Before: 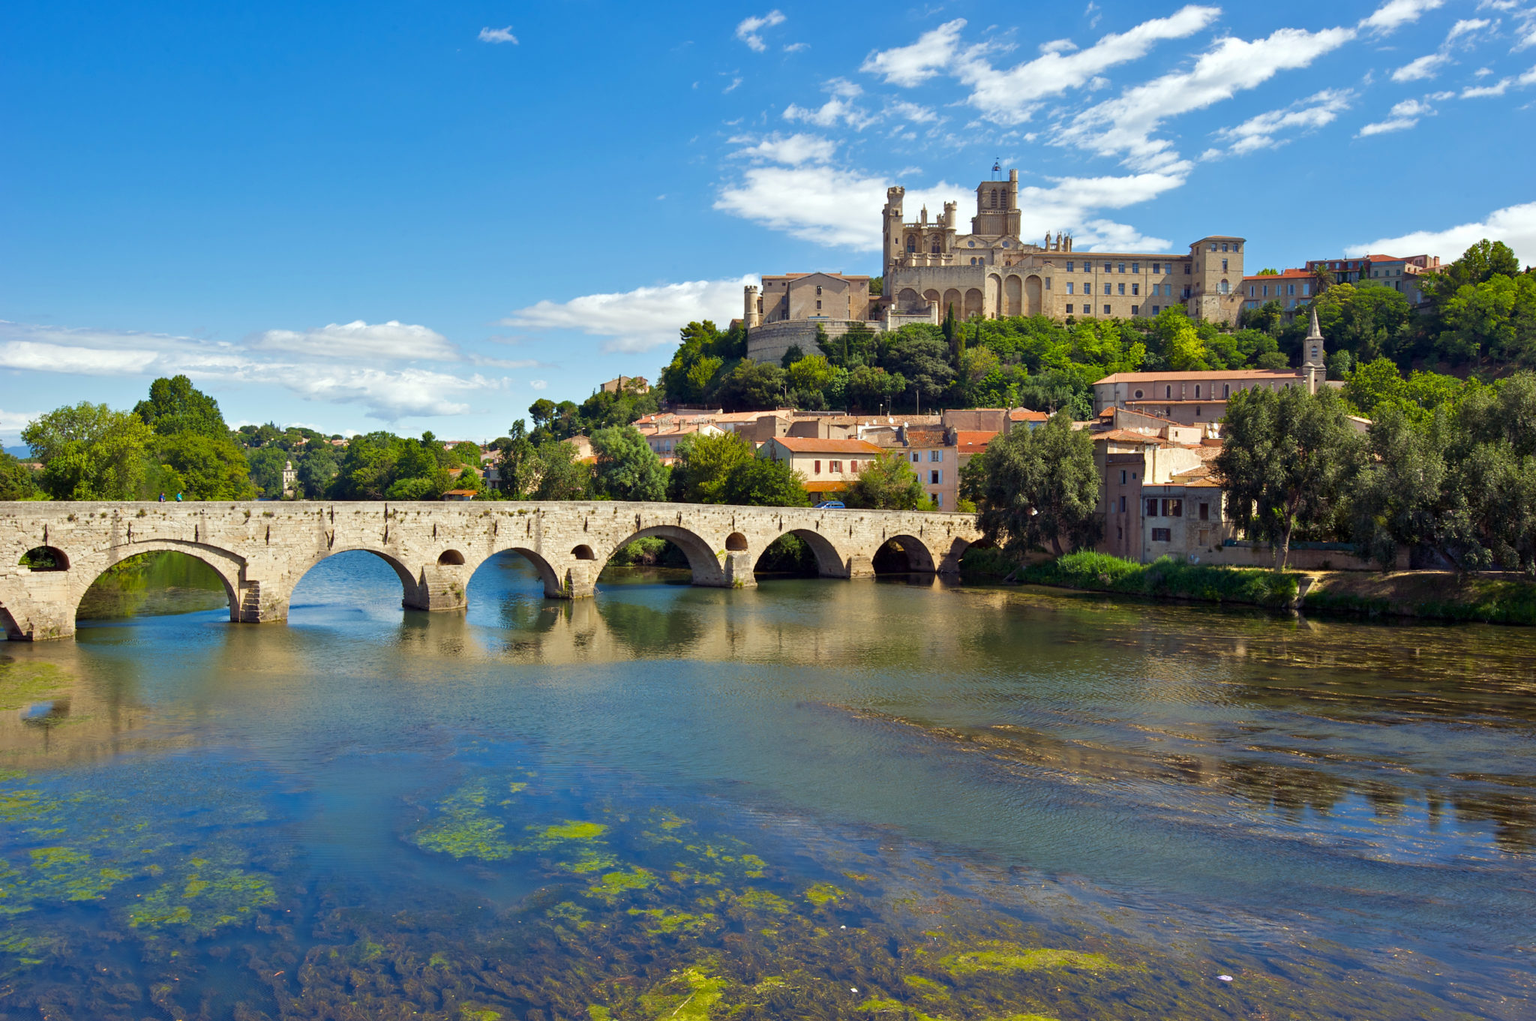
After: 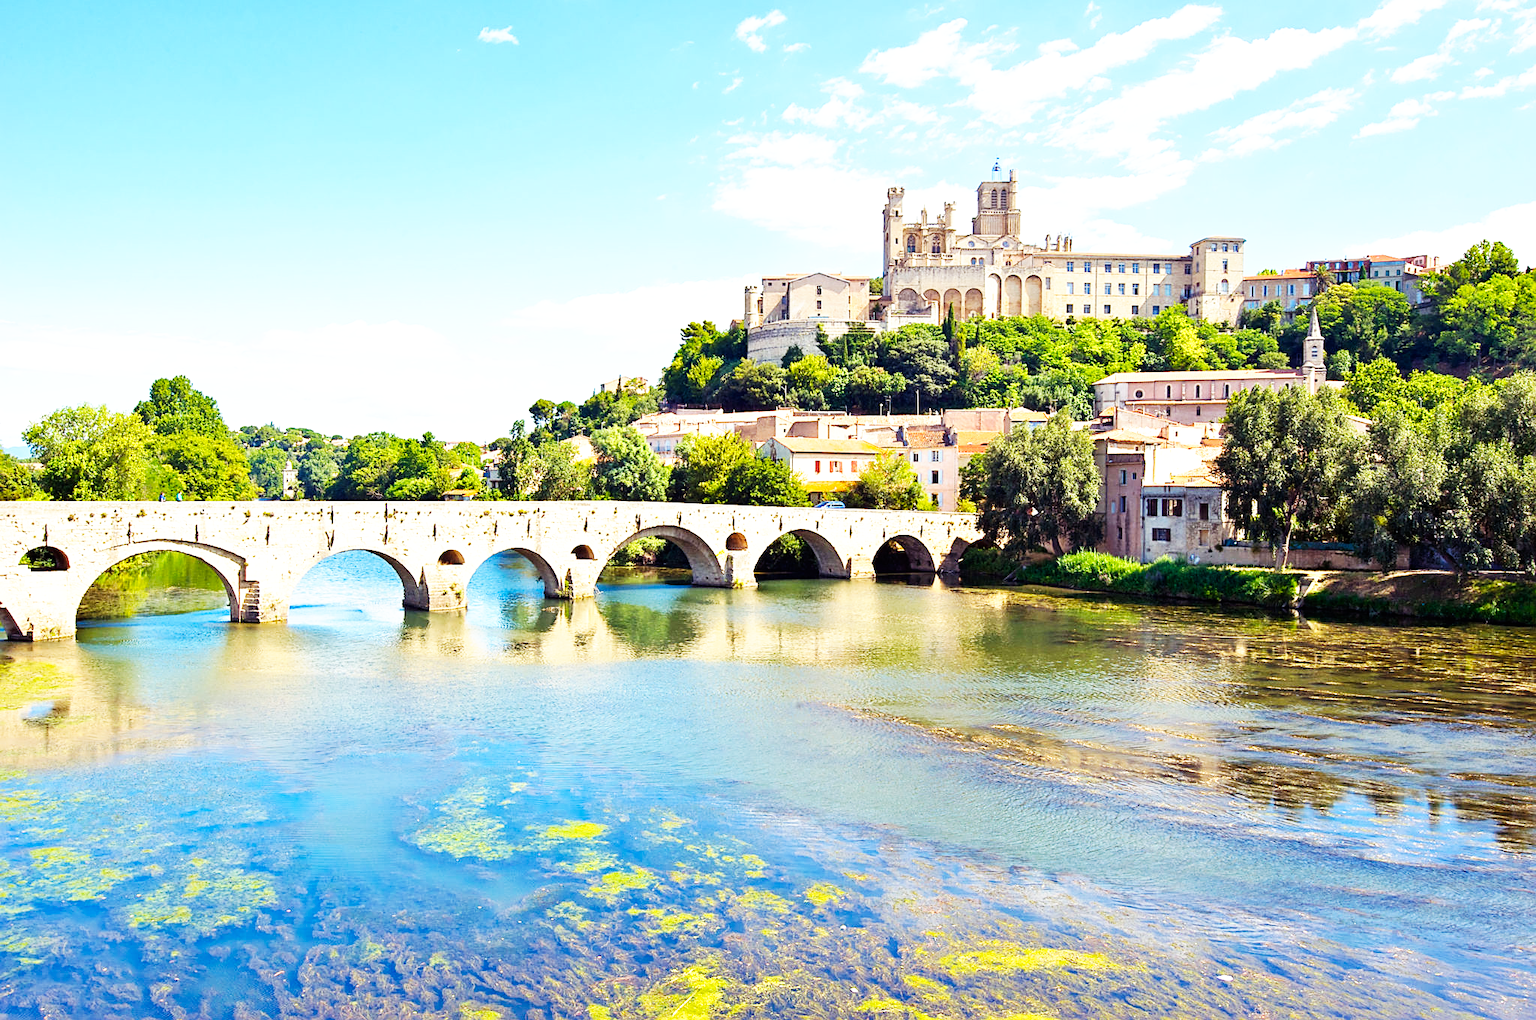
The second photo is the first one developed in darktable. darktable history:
exposure: black level correction 0, exposure 0.703 EV, compensate highlight preservation false
base curve: curves: ch0 [(0, 0) (0.007, 0.004) (0.027, 0.03) (0.046, 0.07) (0.207, 0.54) (0.442, 0.872) (0.673, 0.972) (1, 1)], preserve colors none
sharpen: on, module defaults
